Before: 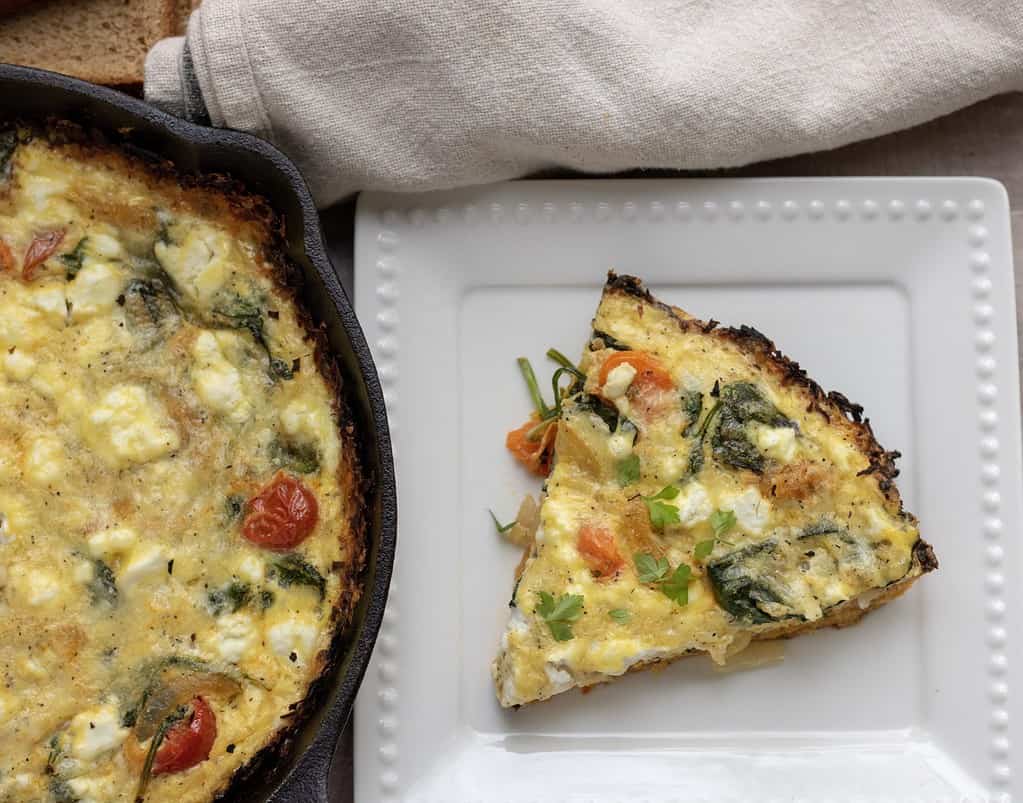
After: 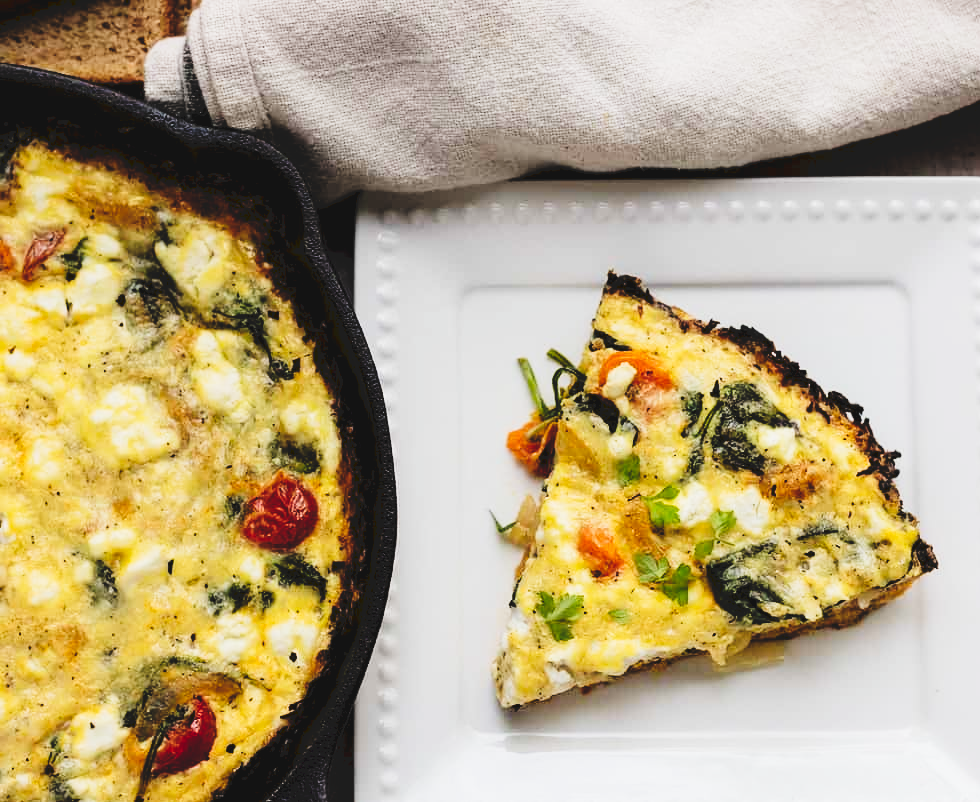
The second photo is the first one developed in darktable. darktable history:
tone curve: curves: ch0 [(0, 0) (0.003, 0.108) (0.011, 0.108) (0.025, 0.108) (0.044, 0.113) (0.069, 0.113) (0.1, 0.121) (0.136, 0.136) (0.177, 0.16) (0.224, 0.192) (0.277, 0.246) (0.335, 0.324) (0.399, 0.419) (0.468, 0.518) (0.543, 0.622) (0.623, 0.721) (0.709, 0.815) (0.801, 0.893) (0.898, 0.949) (1, 1)], preserve colors none
crop: right 4.126%, bottom 0.031%
color balance: contrast 8.5%, output saturation 105%
filmic rgb: black relative exposure -5 EV, white relative exposure 3.5 EV, hardness 3.19, contrast 1.2, highlights saturation mix -50%
